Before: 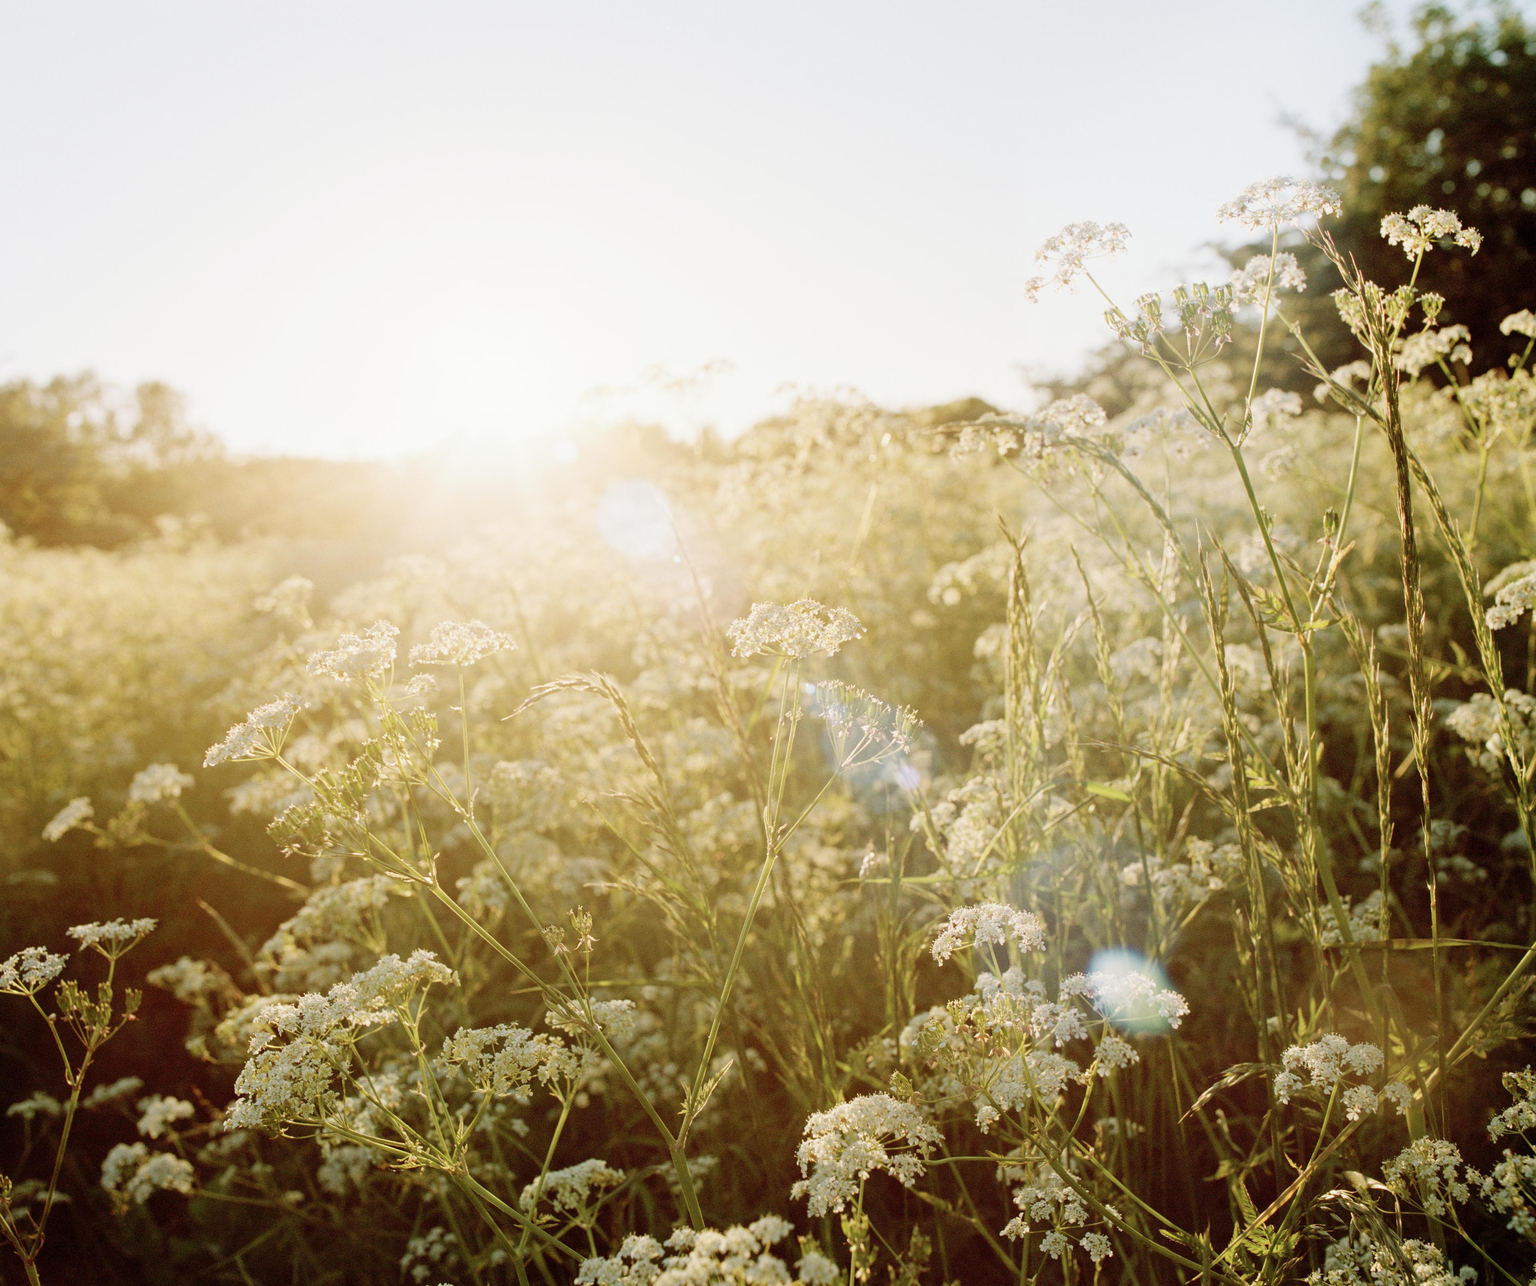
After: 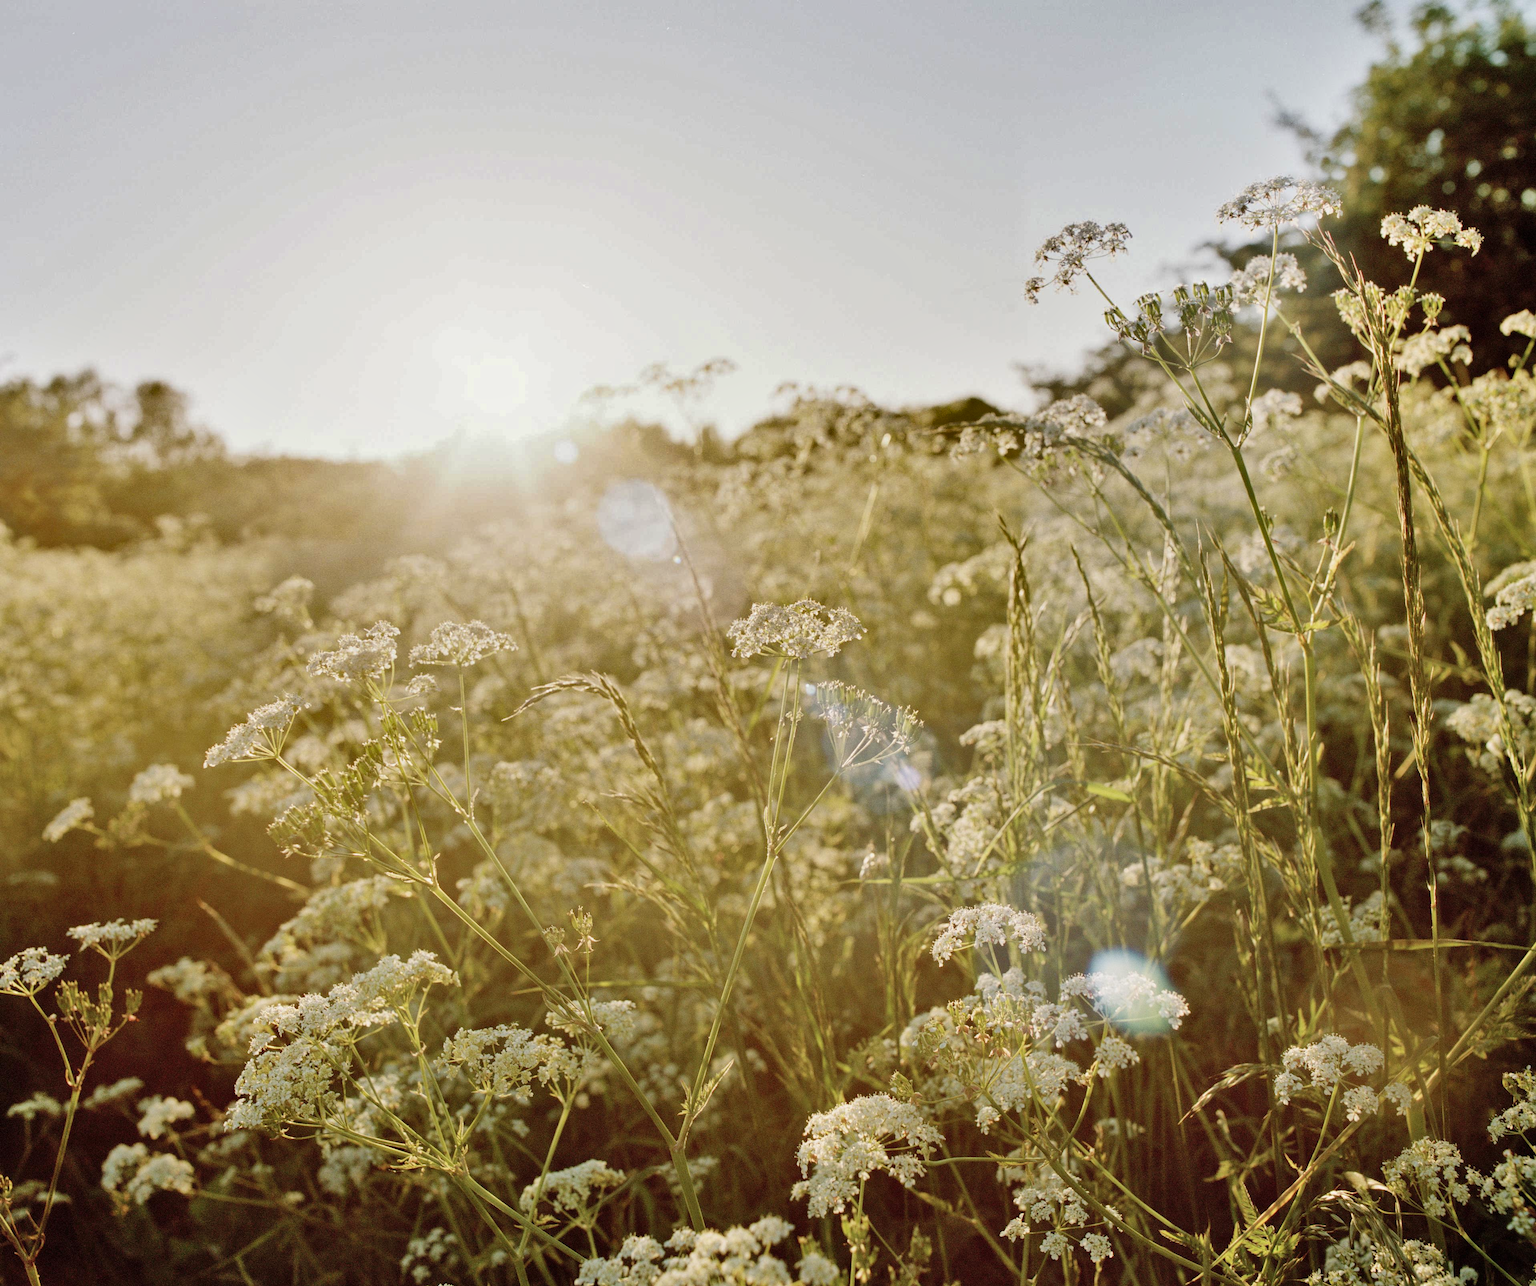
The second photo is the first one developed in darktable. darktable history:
shadows and highlights: radius 107.08, shadows 40.82, highlights -71.78, low approximation 0.01, soften with gaussian
